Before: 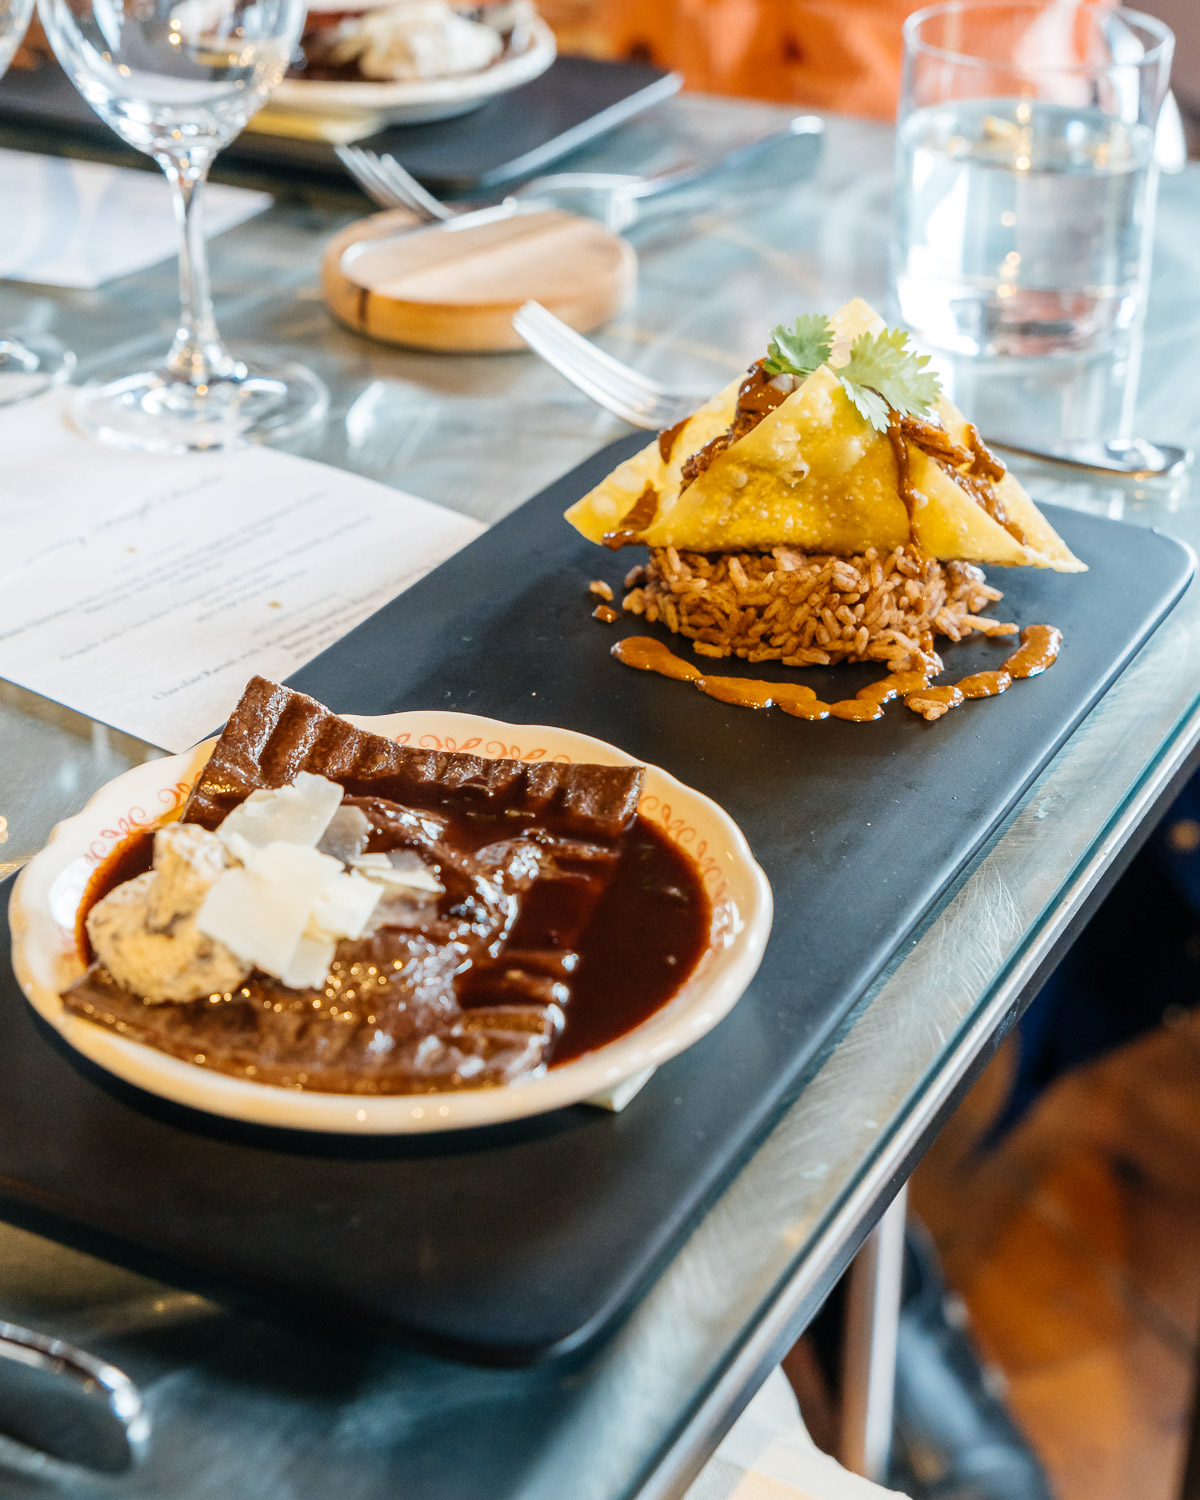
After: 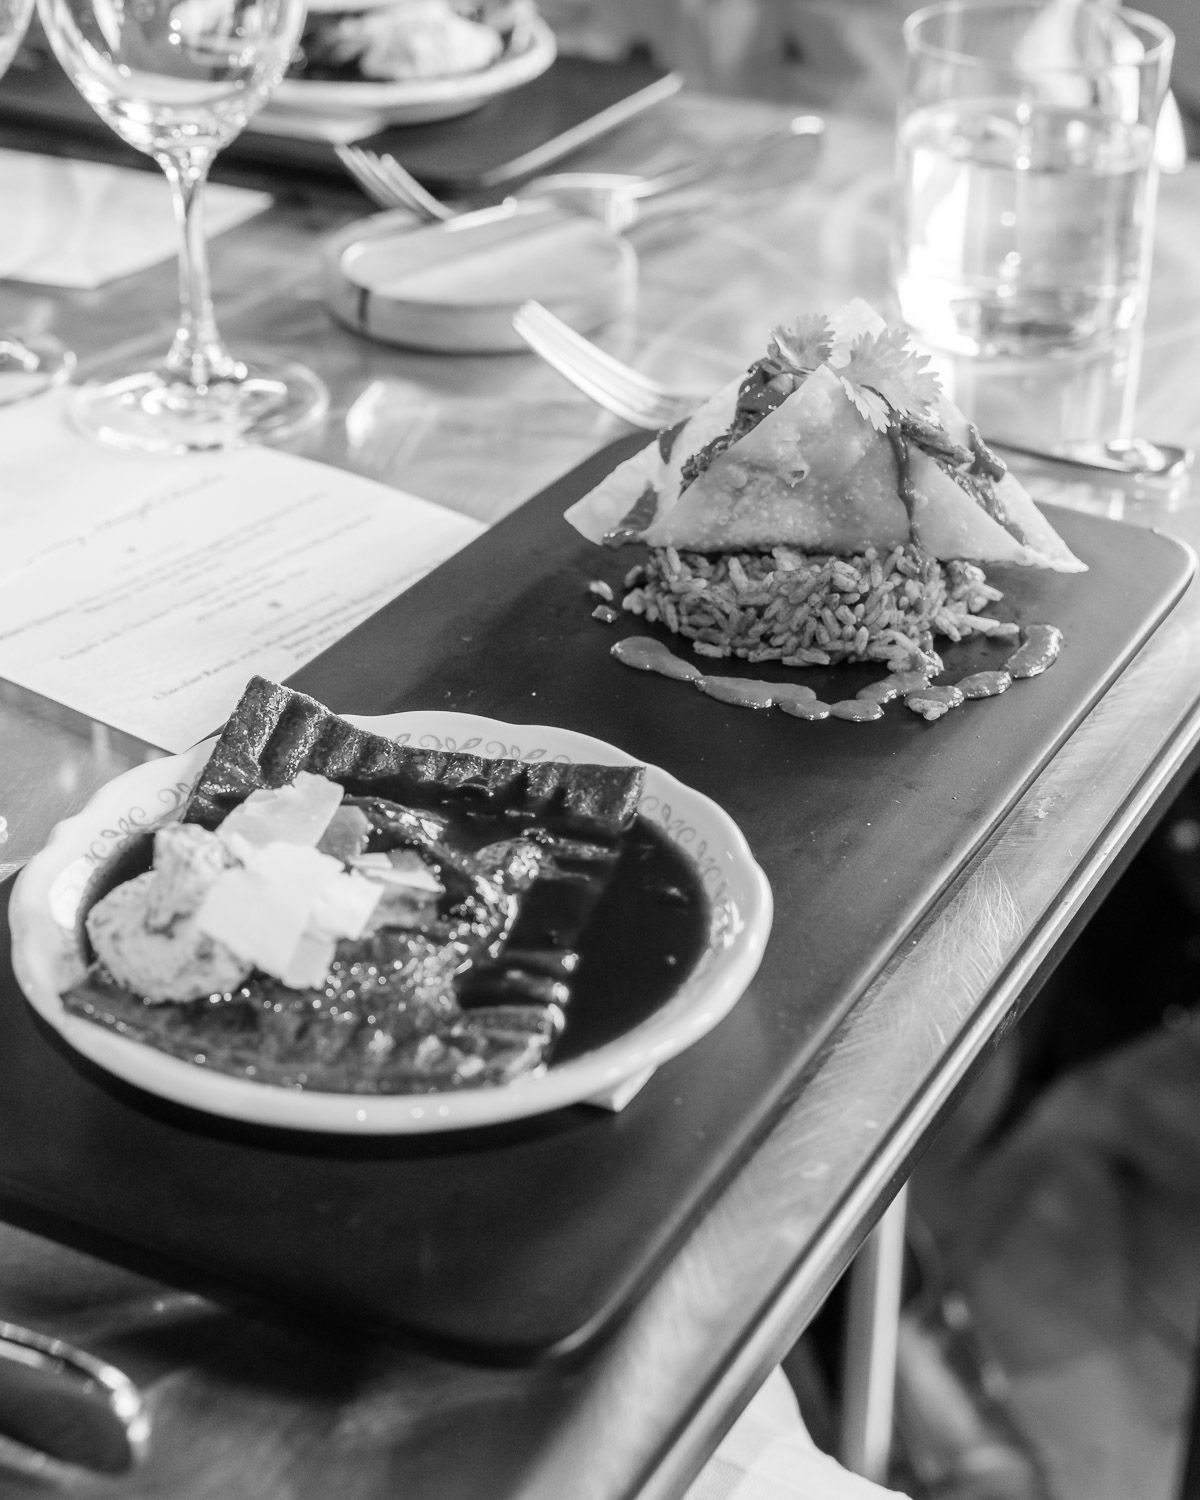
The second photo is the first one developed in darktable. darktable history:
contrast brightness saturation: saturation 0.1
monochrome: size 1
